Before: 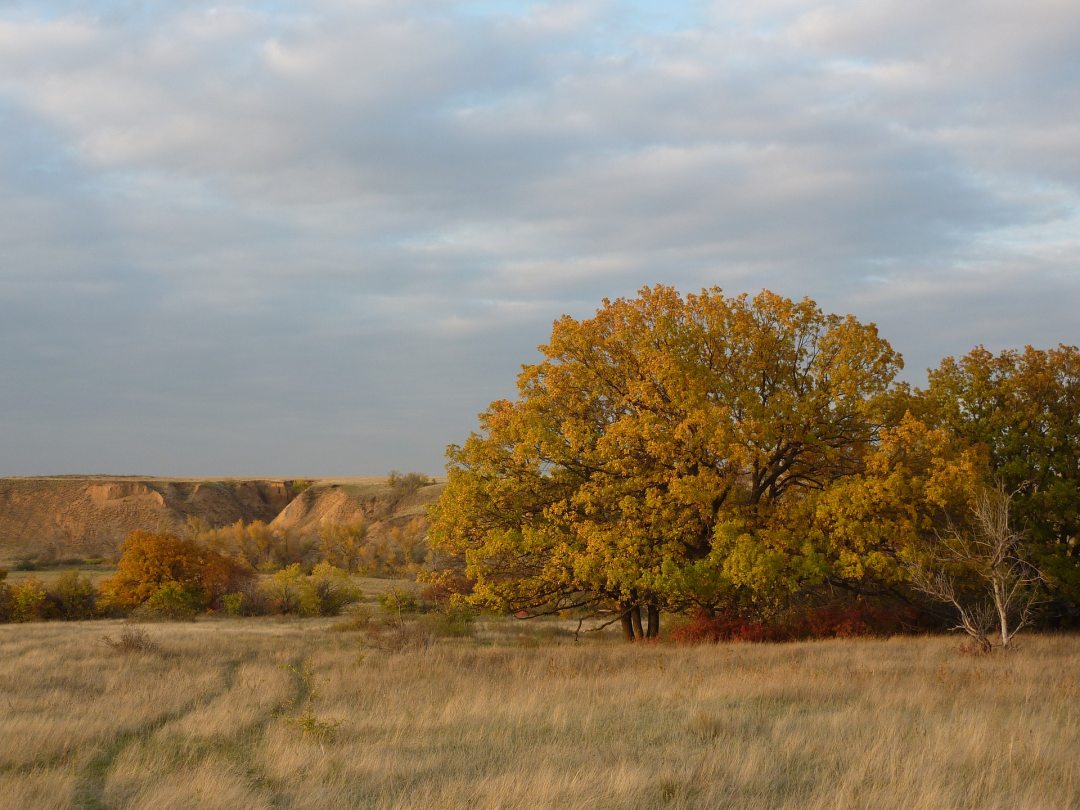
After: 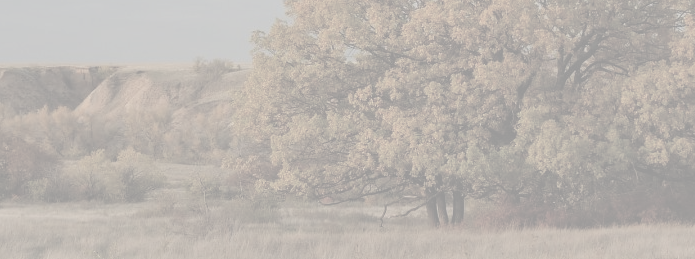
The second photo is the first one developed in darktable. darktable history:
crop: left 18.091%, top 51.13%, right 17.525%, bottom 16.85%
local contrast: shadows 94%
contrast brightness saturation: contrast -0.32, brightness 0.75, saturation -0.78
filmic rgb: black relative exposure -5.83 EV, white relative exposure 3.4 EV, hardness 3.68
exposure: black level correction -0.062, exposure -0.05 EV, compensate highlight preservation false
